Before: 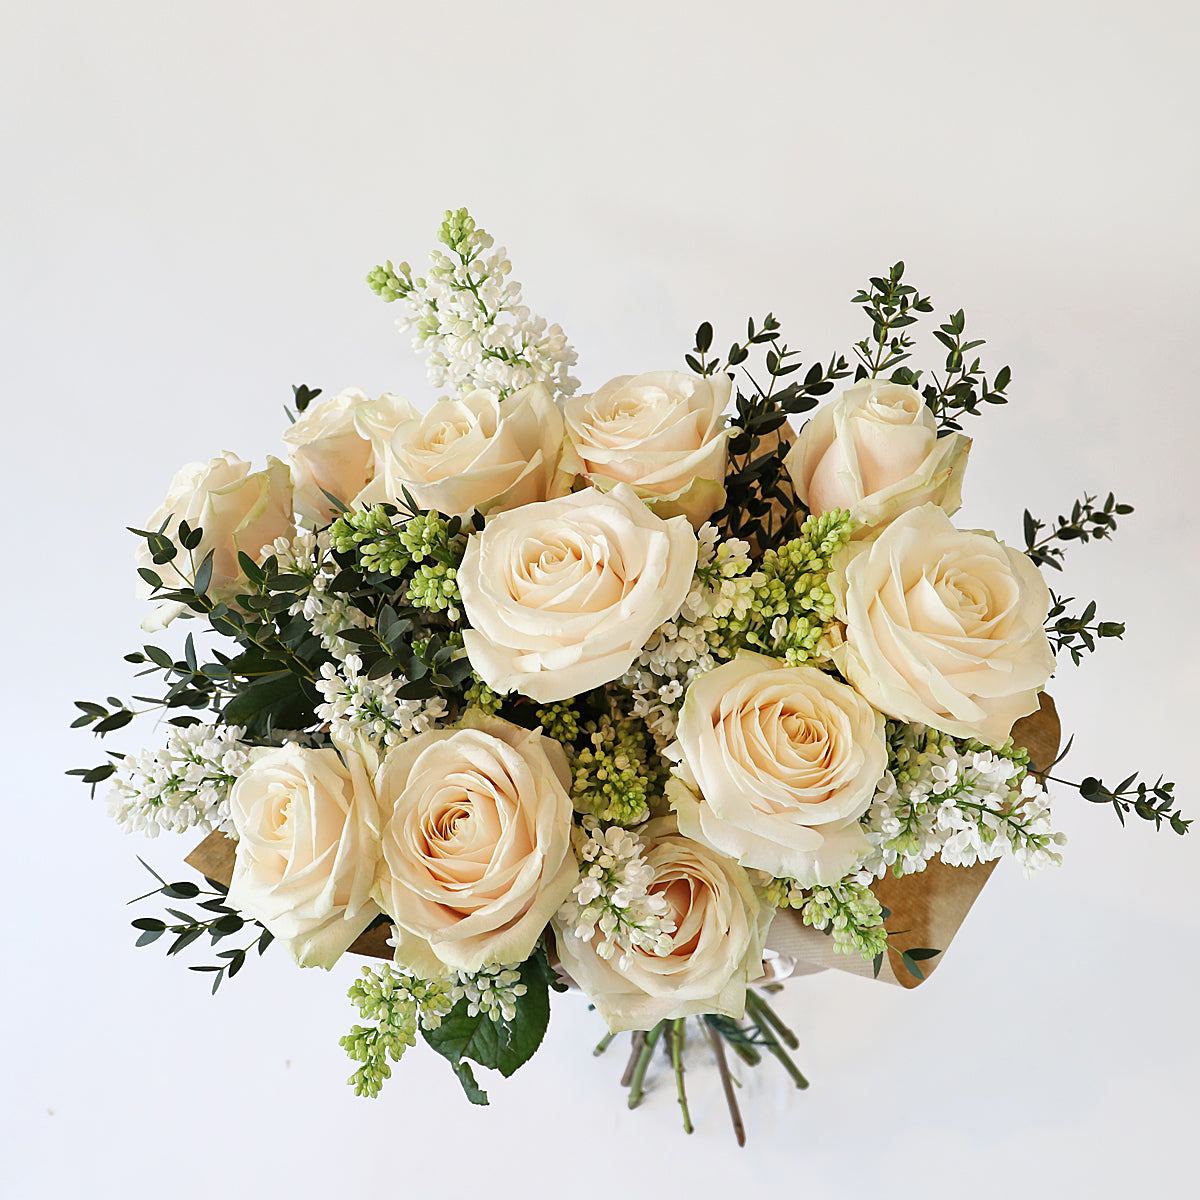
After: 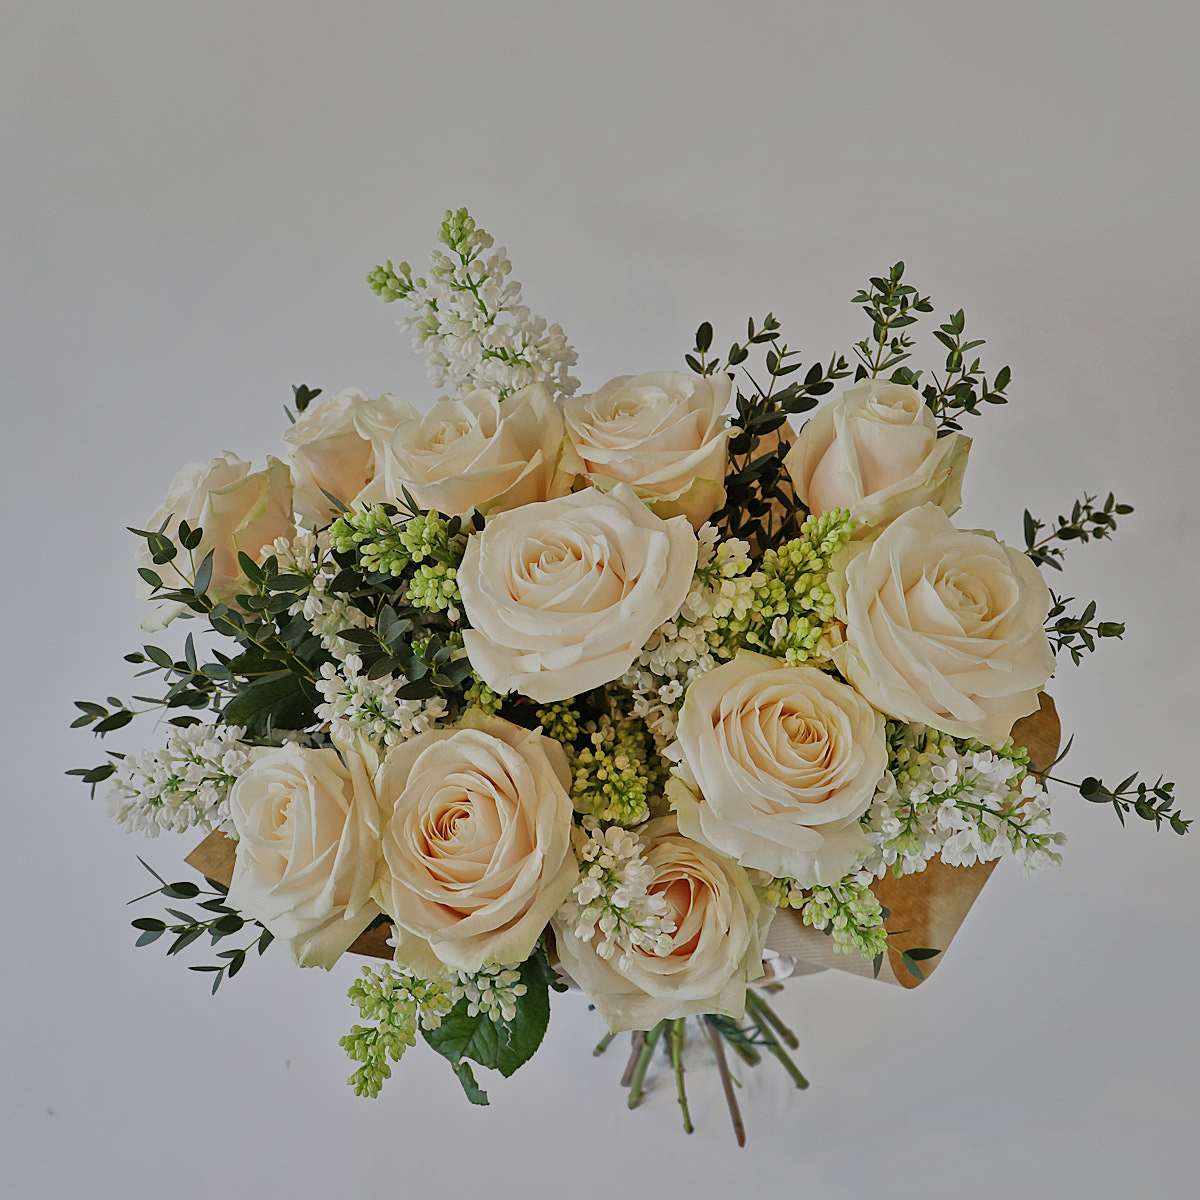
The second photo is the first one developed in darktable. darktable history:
shadows and highlights: shadows 52.42, soften with gaussian
tone equalizer: -8 EV -0.002 EV, -7 EV 0.005 EV, -6 EV -0.008 EV, -5 EV 0.007 EV, -4 EV -0.042 EV, -3 EV -0.233 EV, -2 EV -0.662 EV, -1 EV -0.983 EV, +0 EV -0.969 EV, smoothing diameter 2%, edges refinement/feathering 20, mask exposure compensation -1.57 EV, filter diffusion 5
